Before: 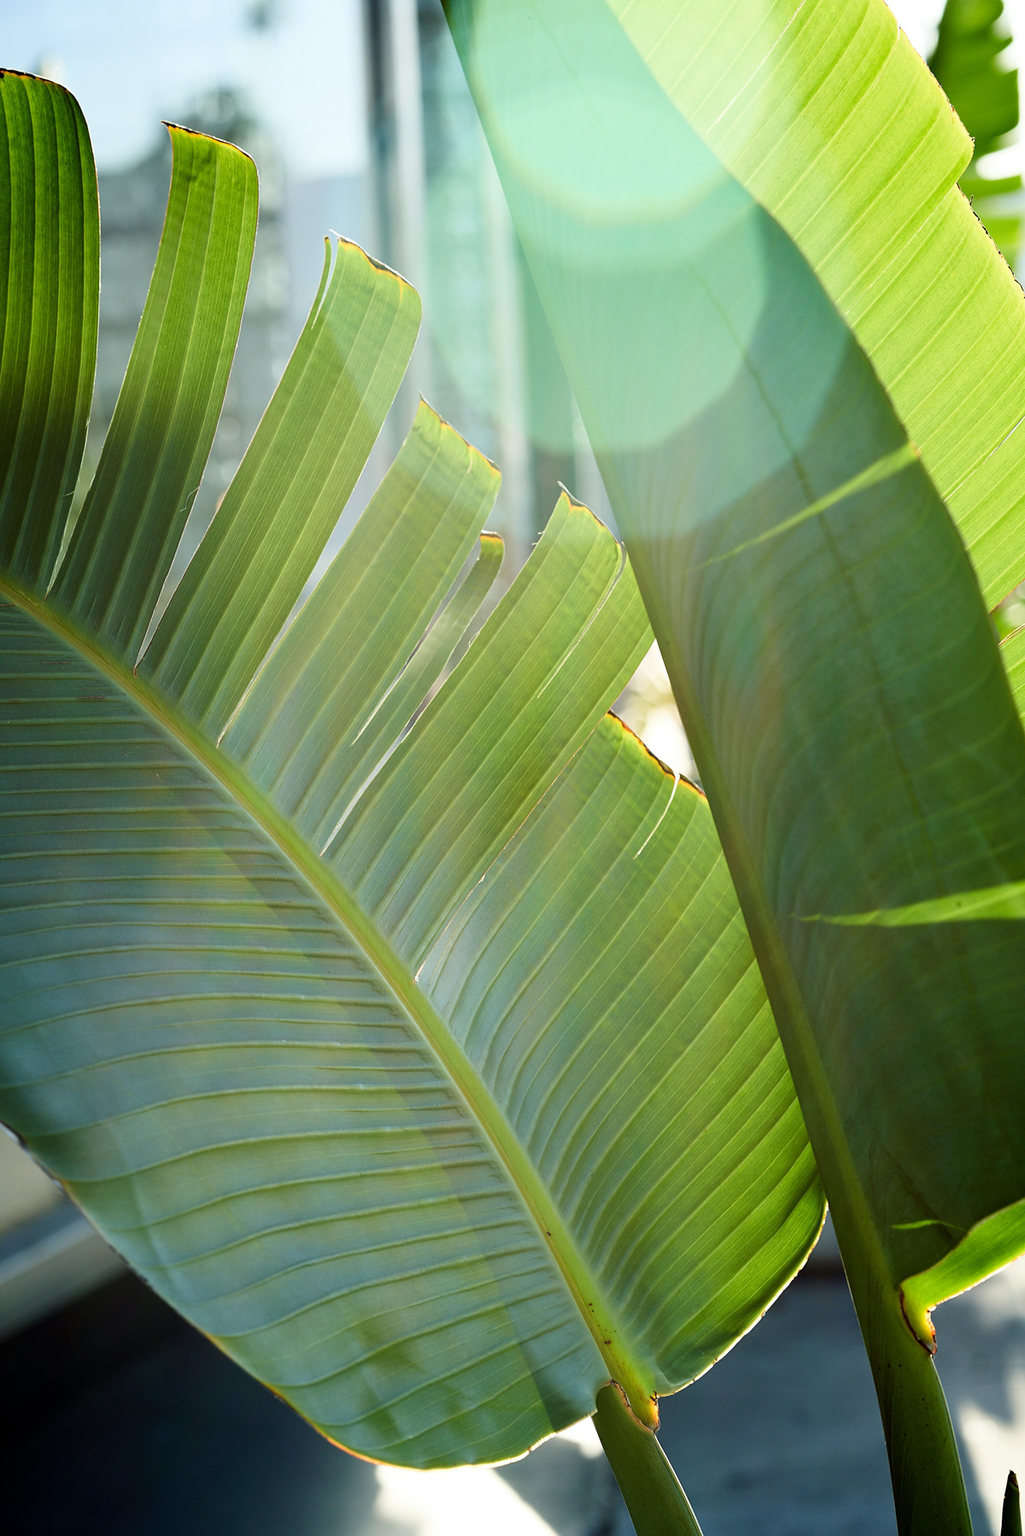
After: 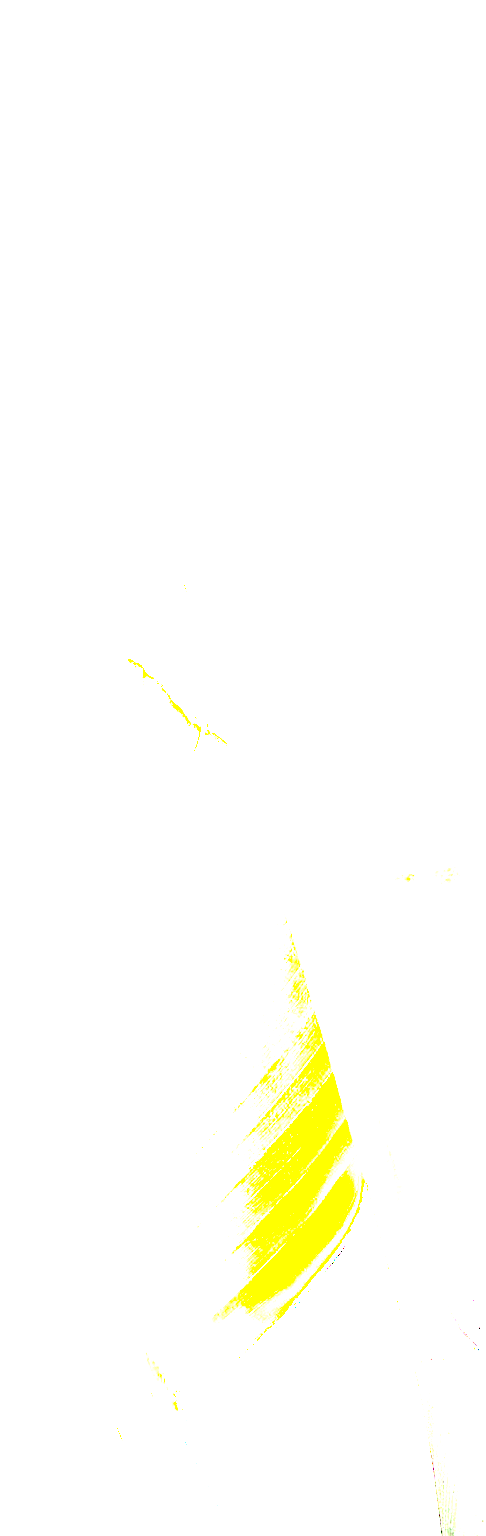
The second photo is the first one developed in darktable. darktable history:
vignetting: fall-off radius 60%, automatic ratio true
exposure: exposure 8 EV, compensate highlight preservation false
crop: left 47.628%, top 6.643%, right 7.874%
local contrast: highlights 60%, shadows 60%, detail 160%
grain: coarseness 0.09 ISO, strength 40%
